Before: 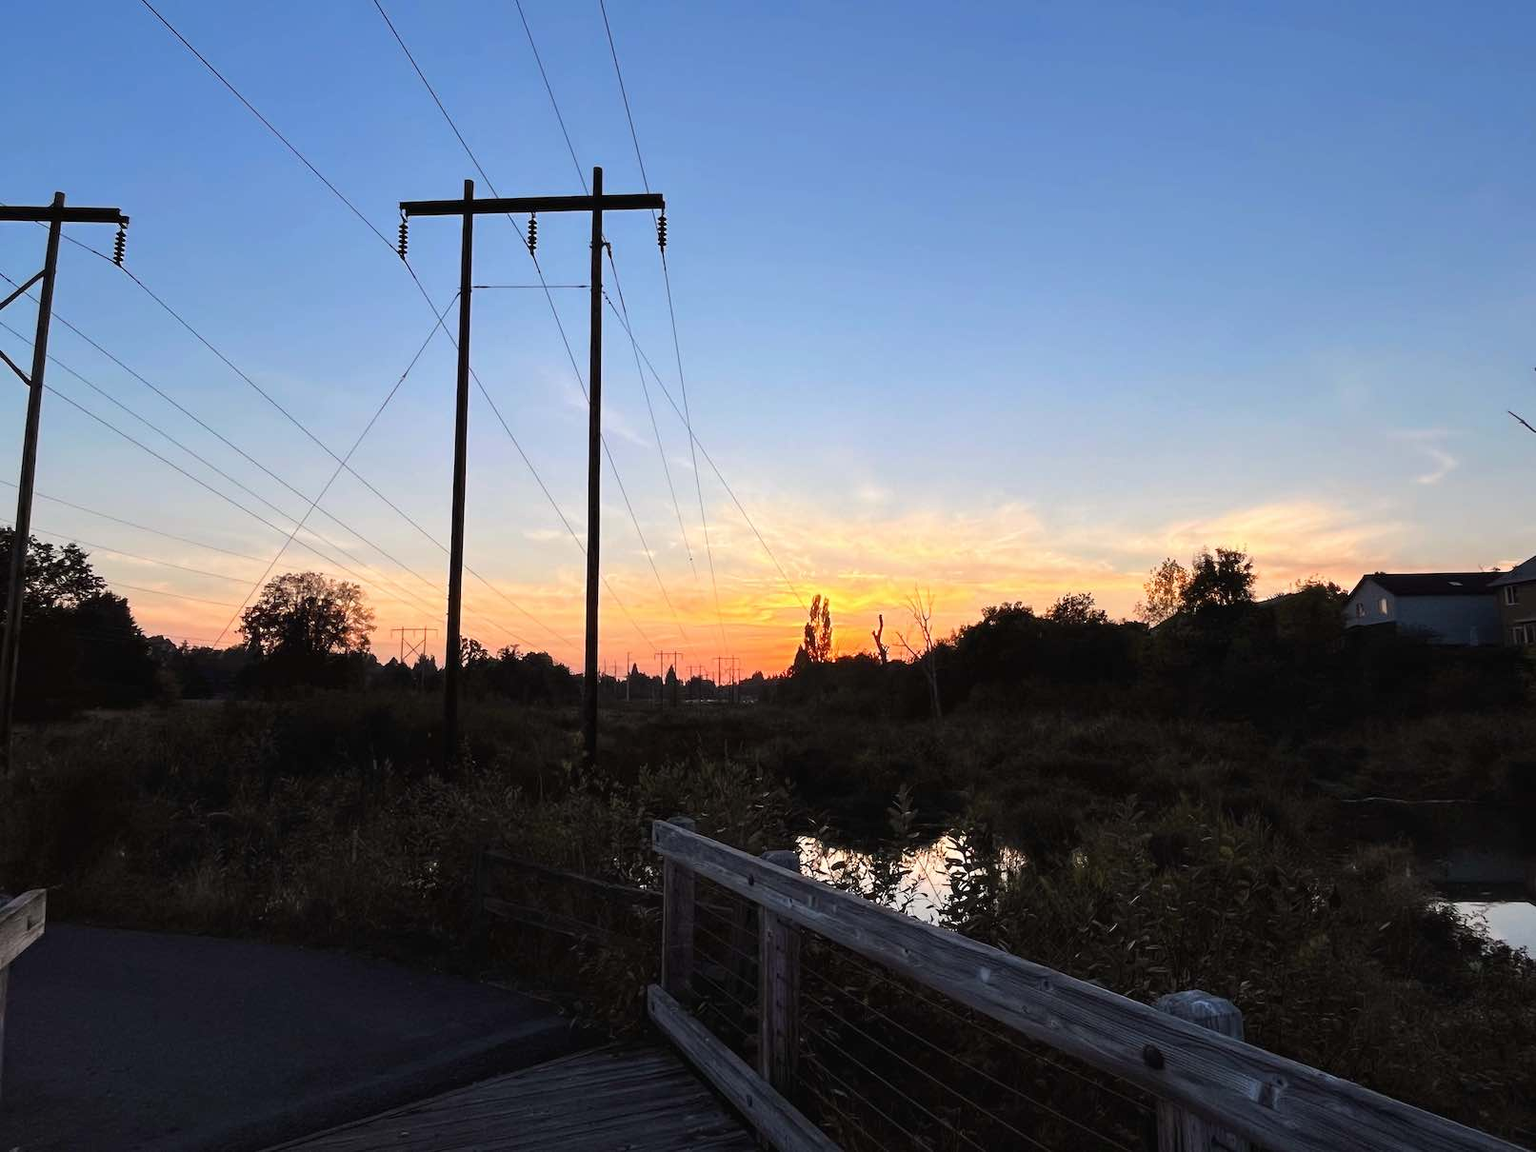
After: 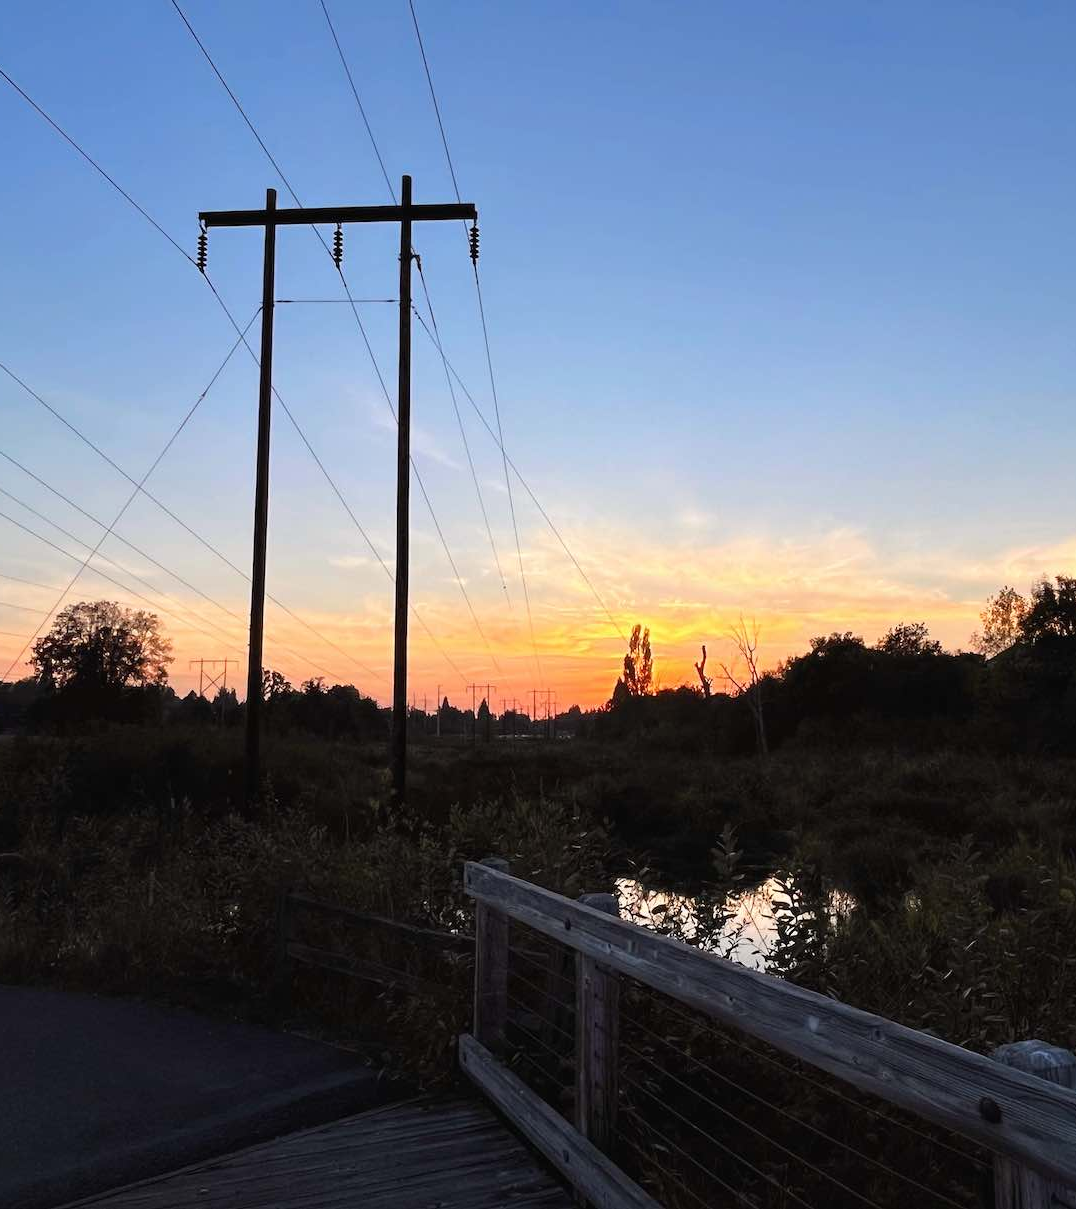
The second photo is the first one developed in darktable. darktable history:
crop and rotate: left 13.735%, right 19.553%
